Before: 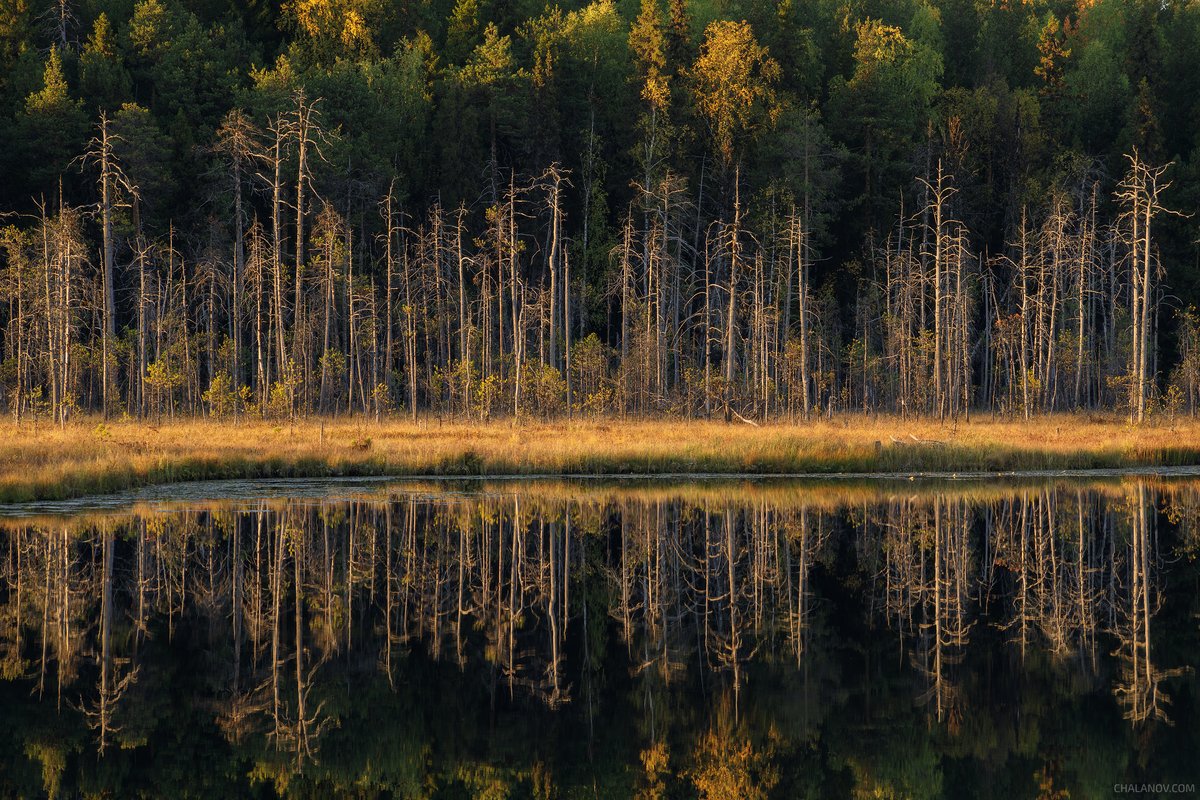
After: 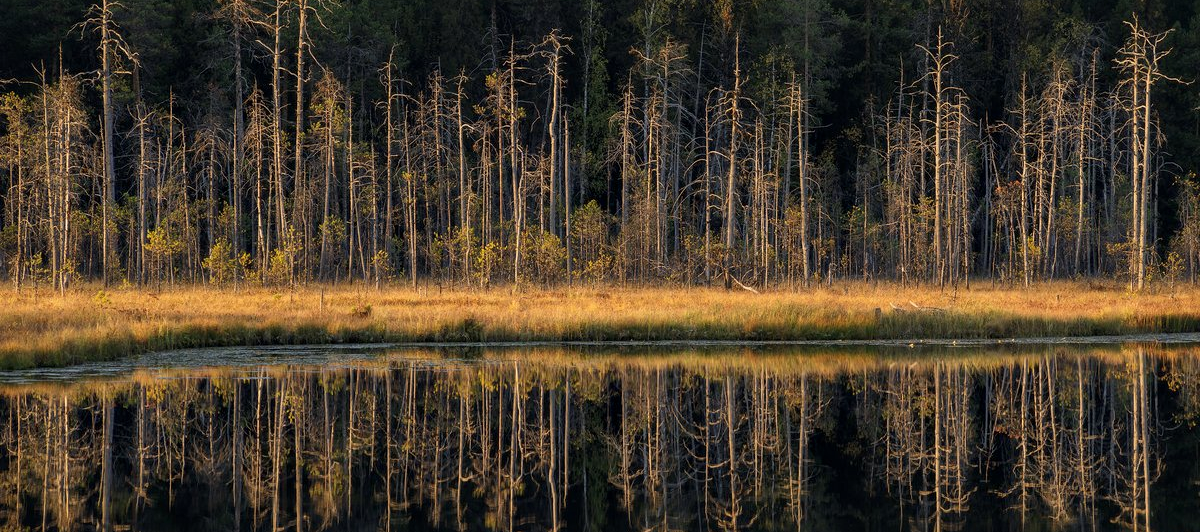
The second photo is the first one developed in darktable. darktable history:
crop: top 16.712%, bottom 16.715%
local contrast: mode bilateral grid, contrast 20, coarseness 50, detail 119%, midtone range 0.2
